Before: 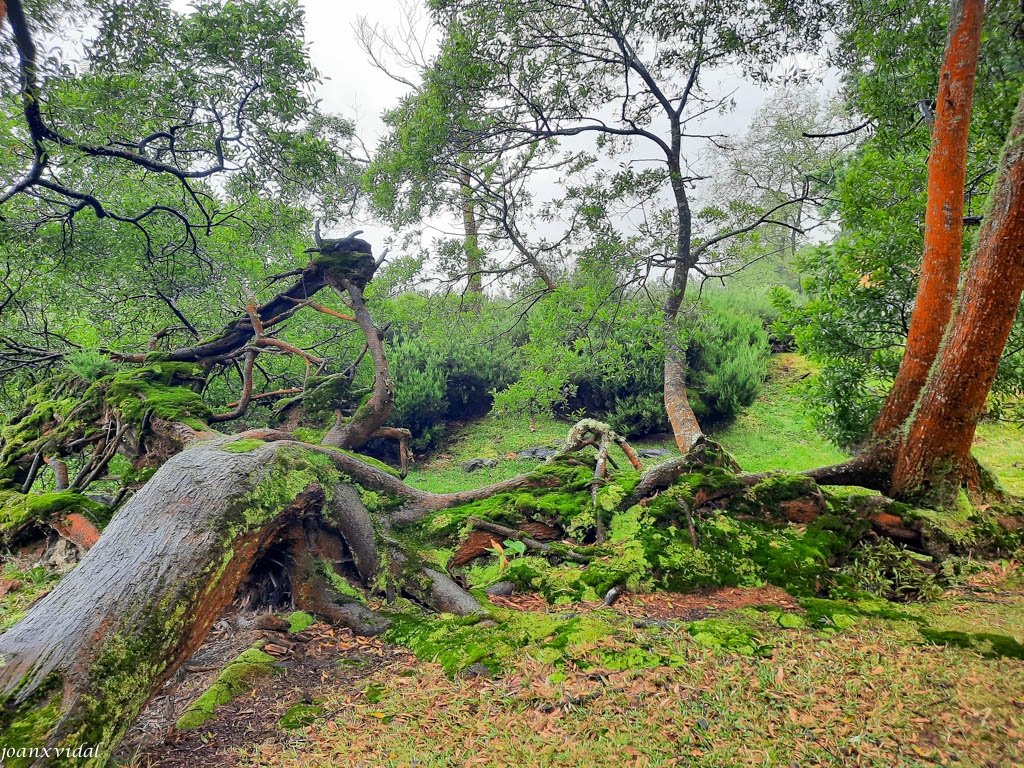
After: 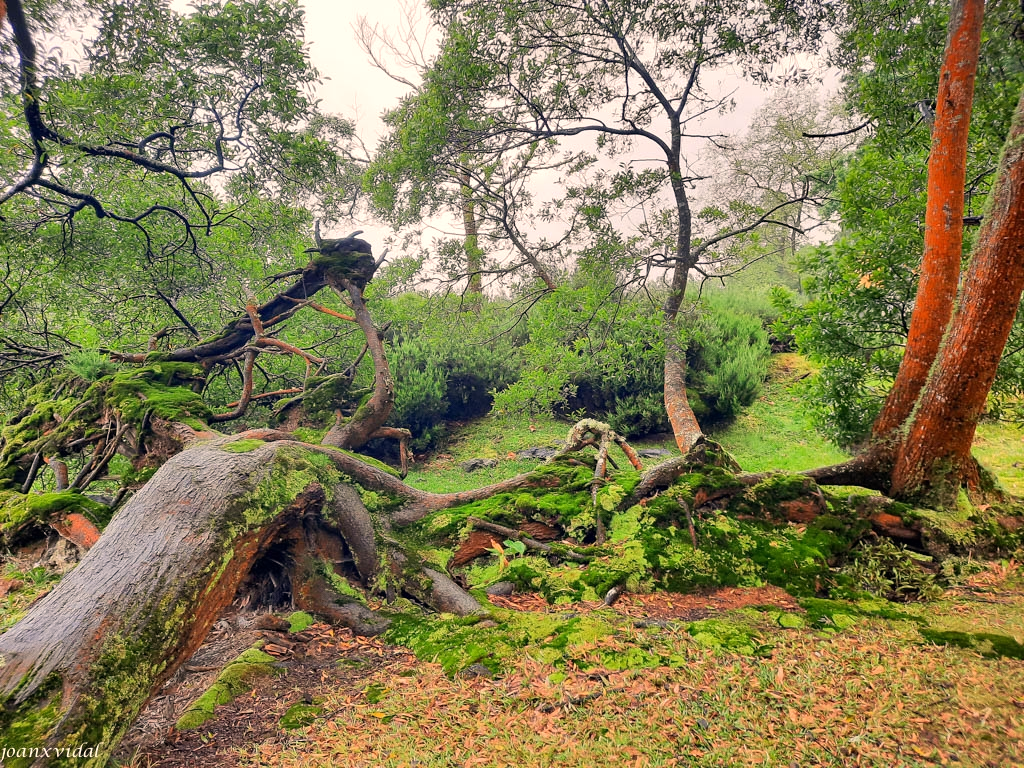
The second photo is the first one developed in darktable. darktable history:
white balance: red 1.127, blue 0.943
